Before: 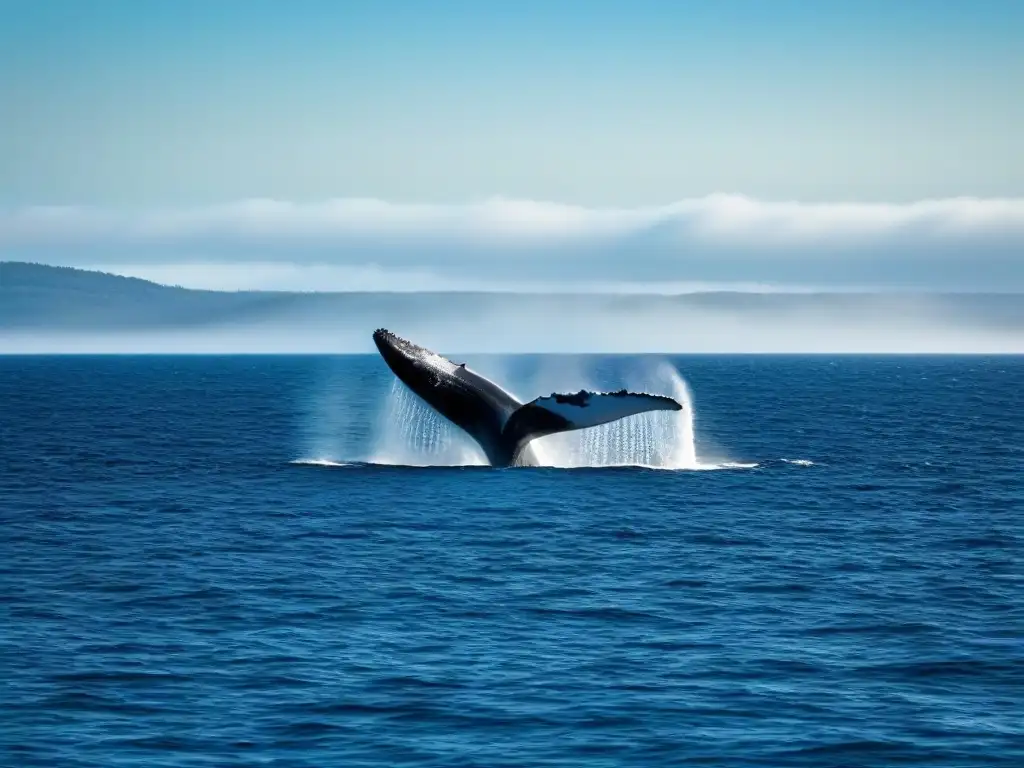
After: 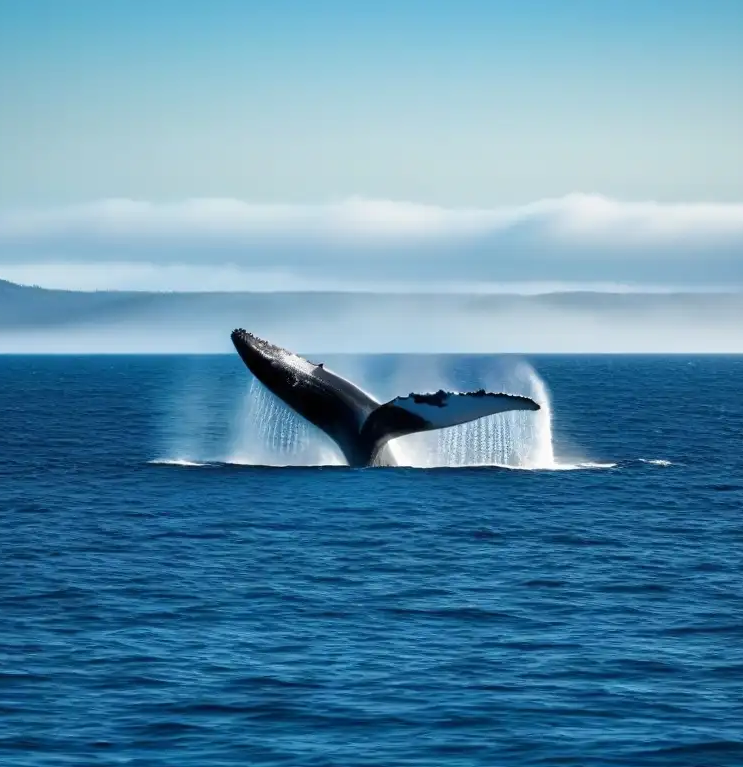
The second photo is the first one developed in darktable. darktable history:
crop: left 13.879%, right 13.471%
